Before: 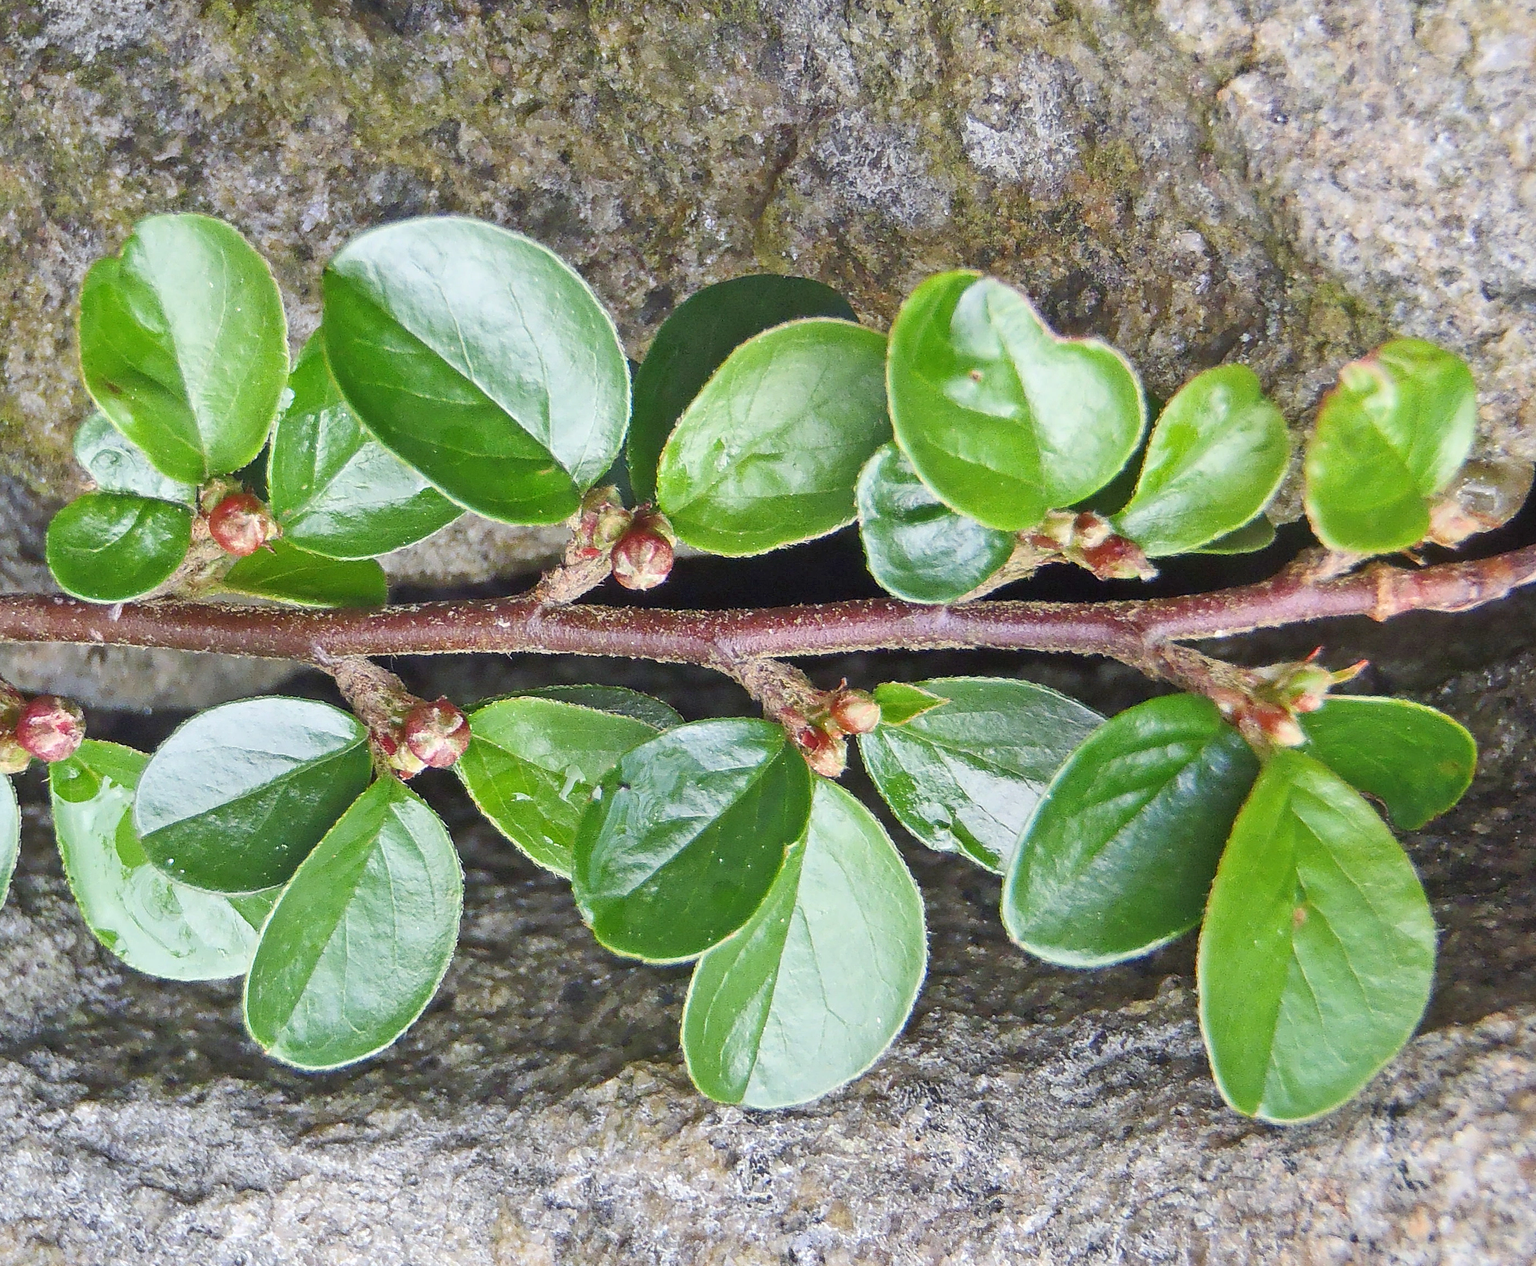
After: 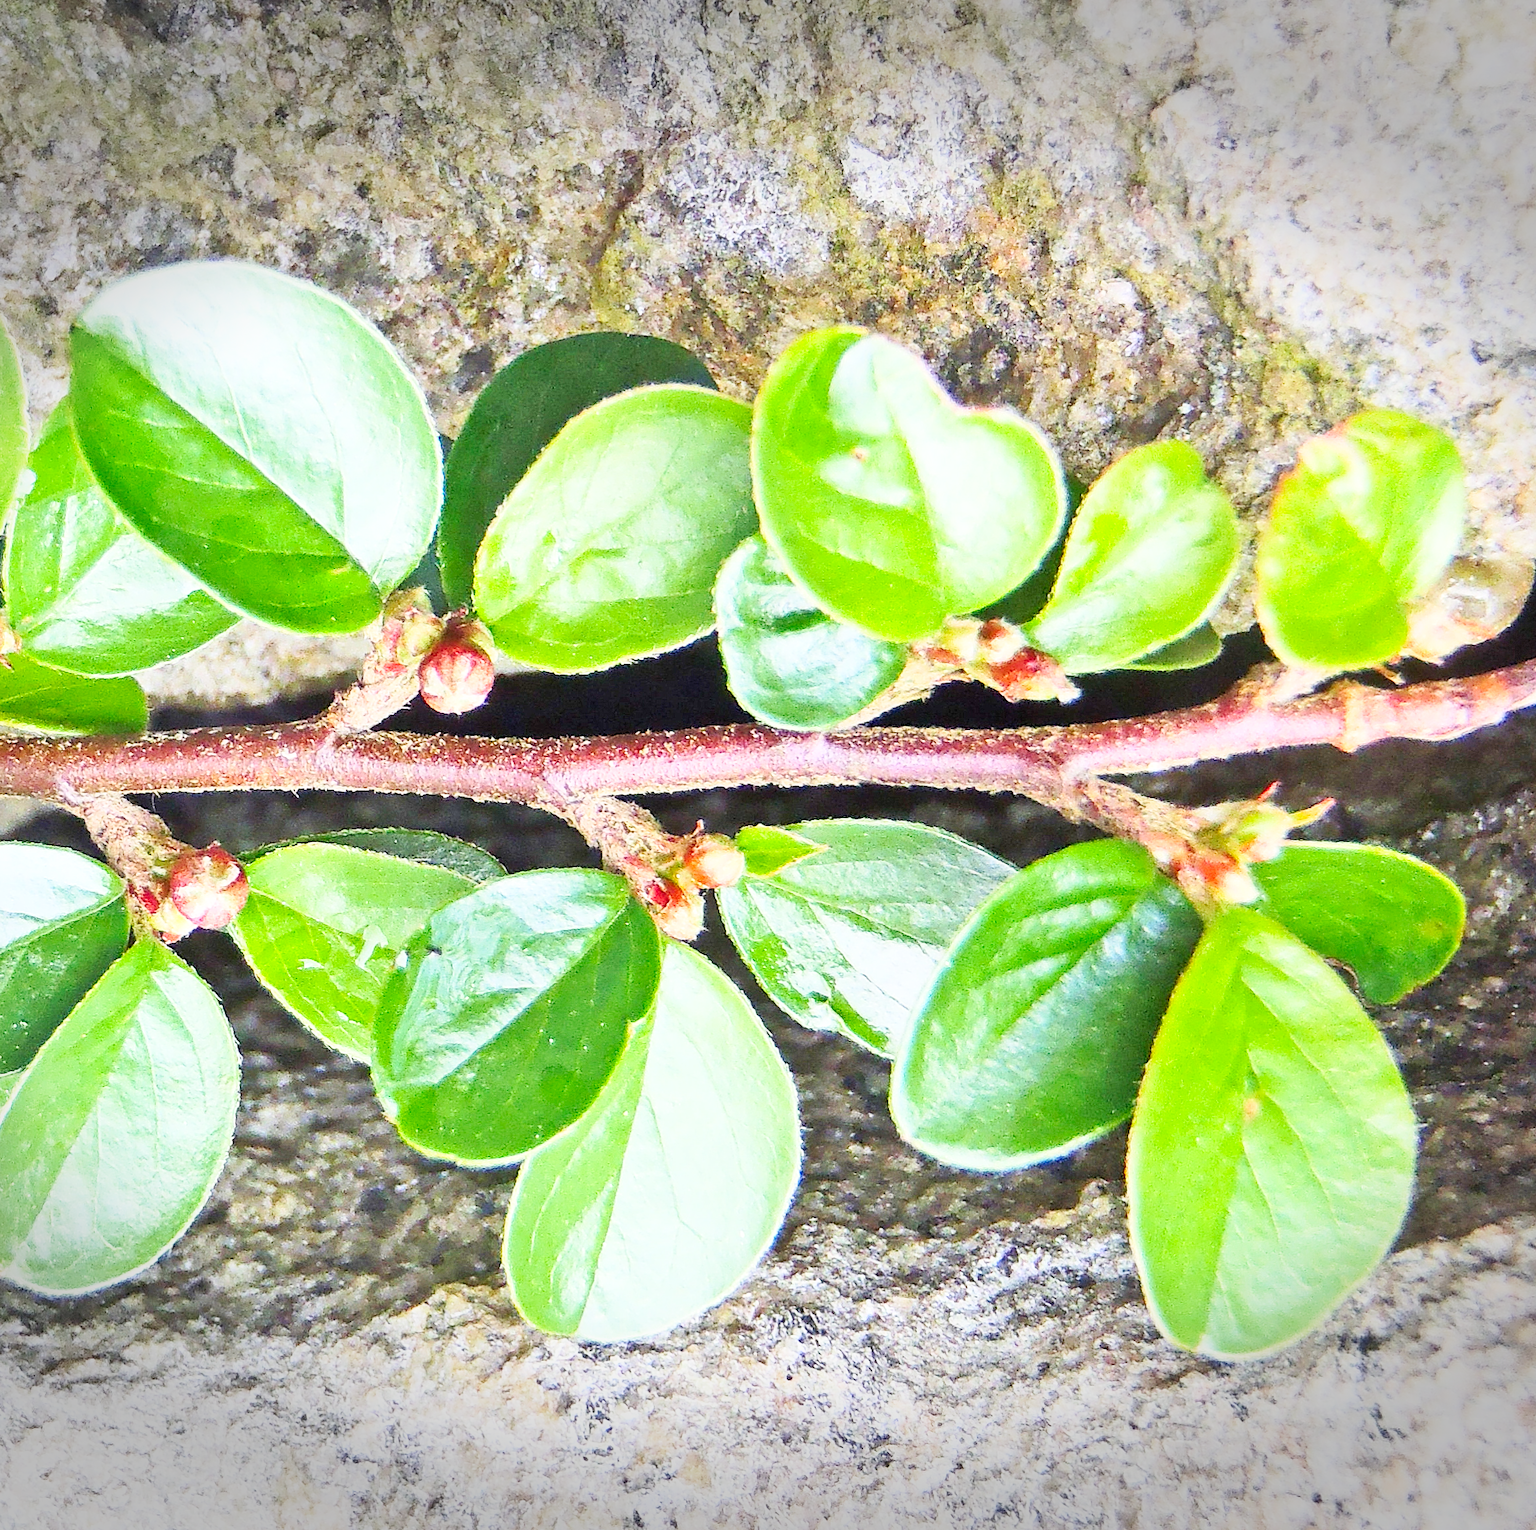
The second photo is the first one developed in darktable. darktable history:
crop: left 17.296%, bottom 0.044%
base curve: curves: ch0 [(0, 0) (0.005, 0.002) (0.15, 0.3) (0.4, 0.7) (0.75, 0.95) (1, 1)], preserve colors none
contrast brightness saturation: contrast 0.203, brightness 0.165, saturation 0.228
vignetting: fall-off start 99.33%, center (0, 0.009), width/height ratio 1.308, dithering 8-bit output
